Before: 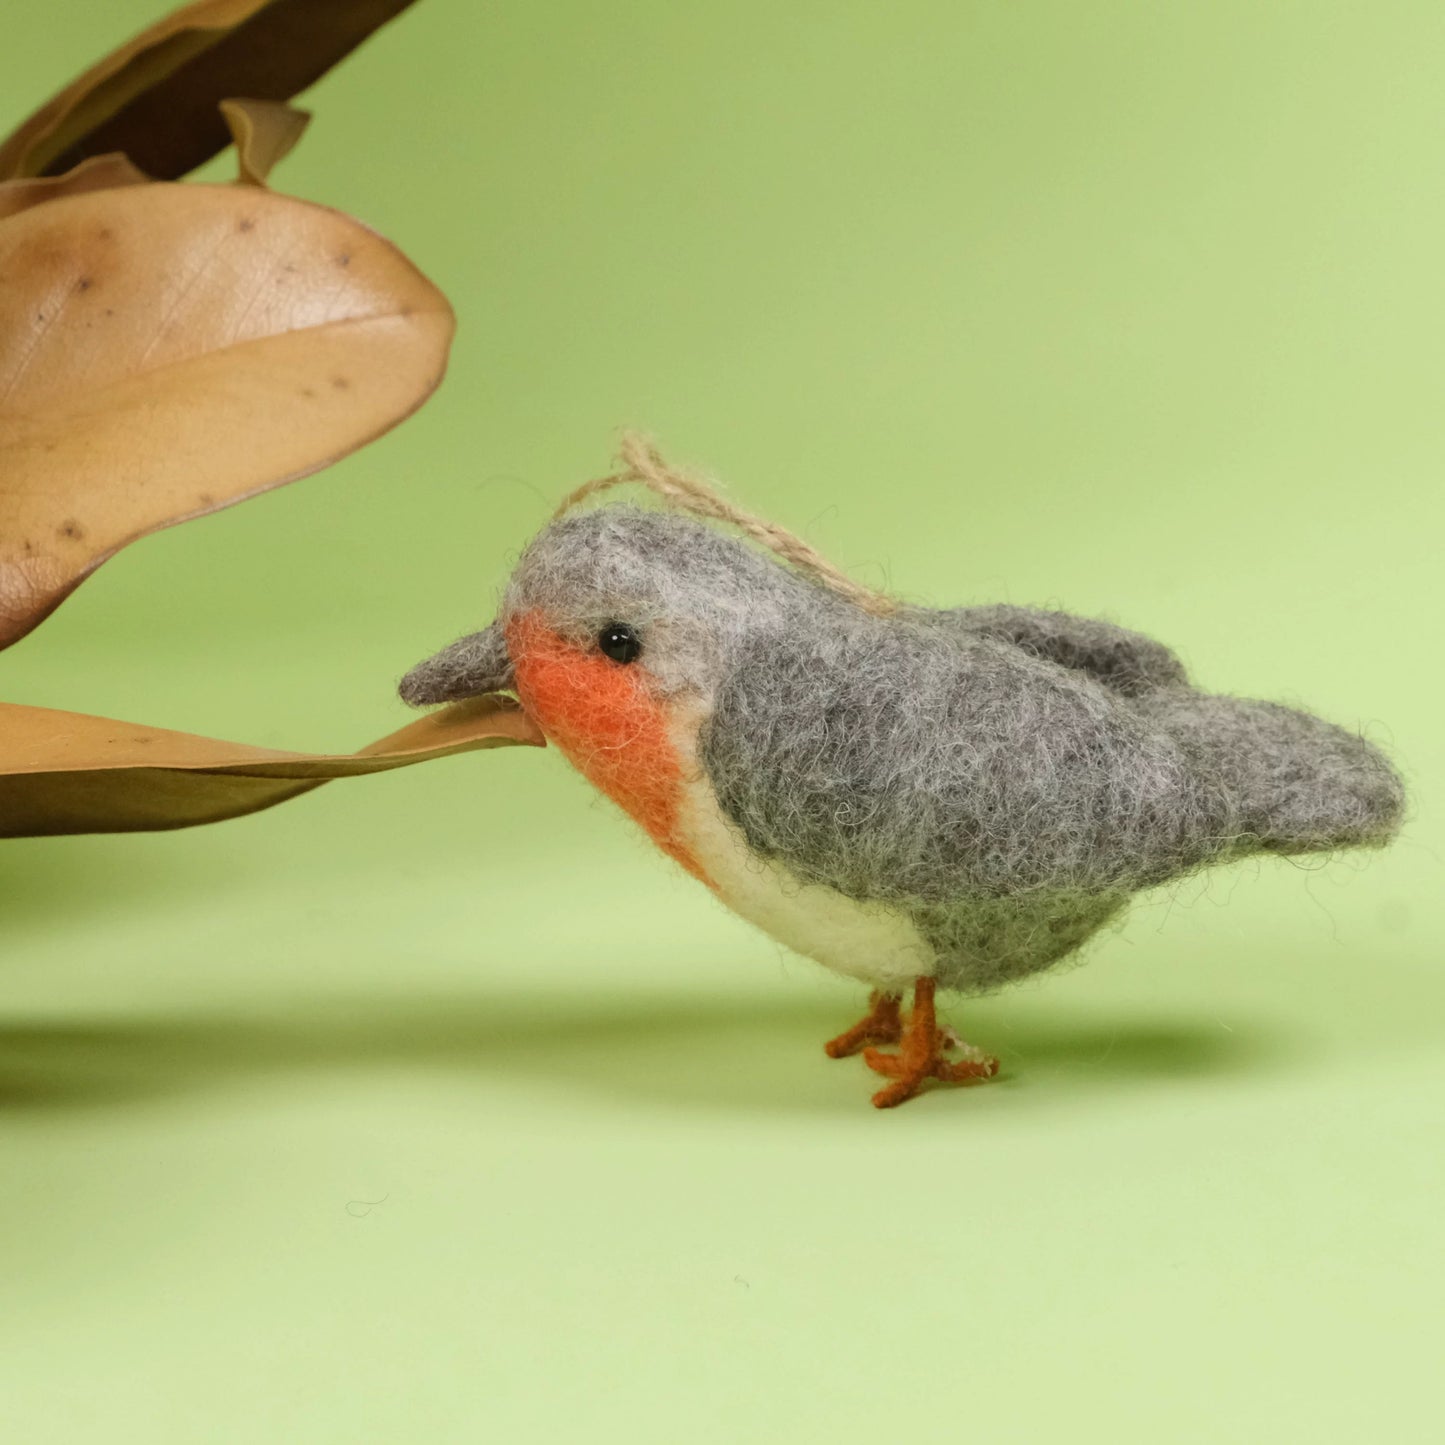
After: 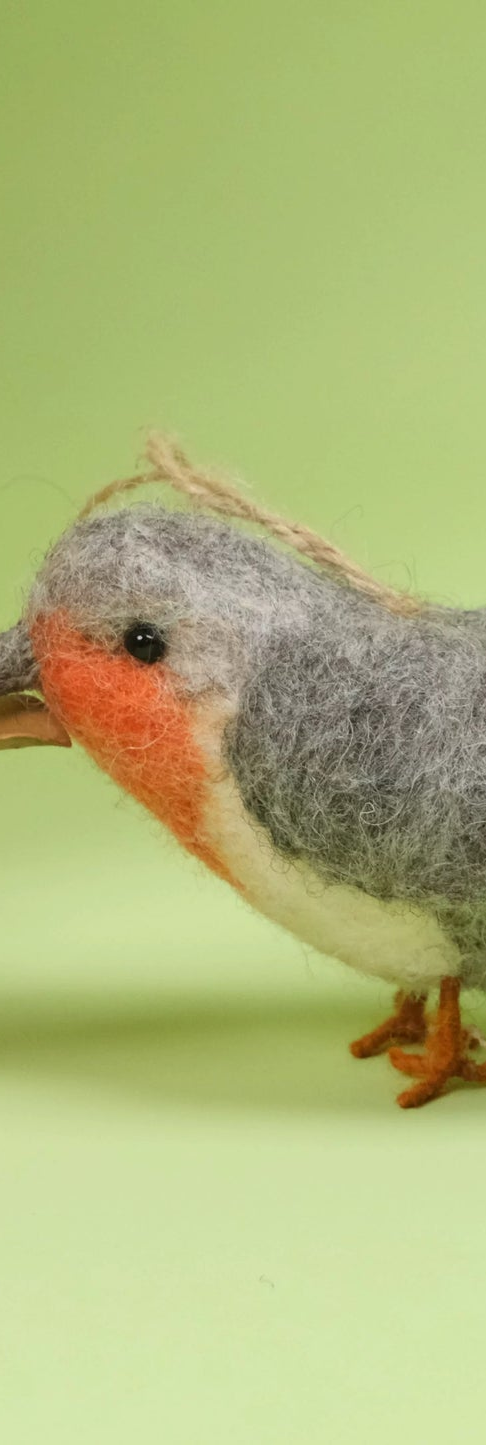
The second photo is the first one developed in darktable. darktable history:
crop: left 32.912%, right 33.431%
